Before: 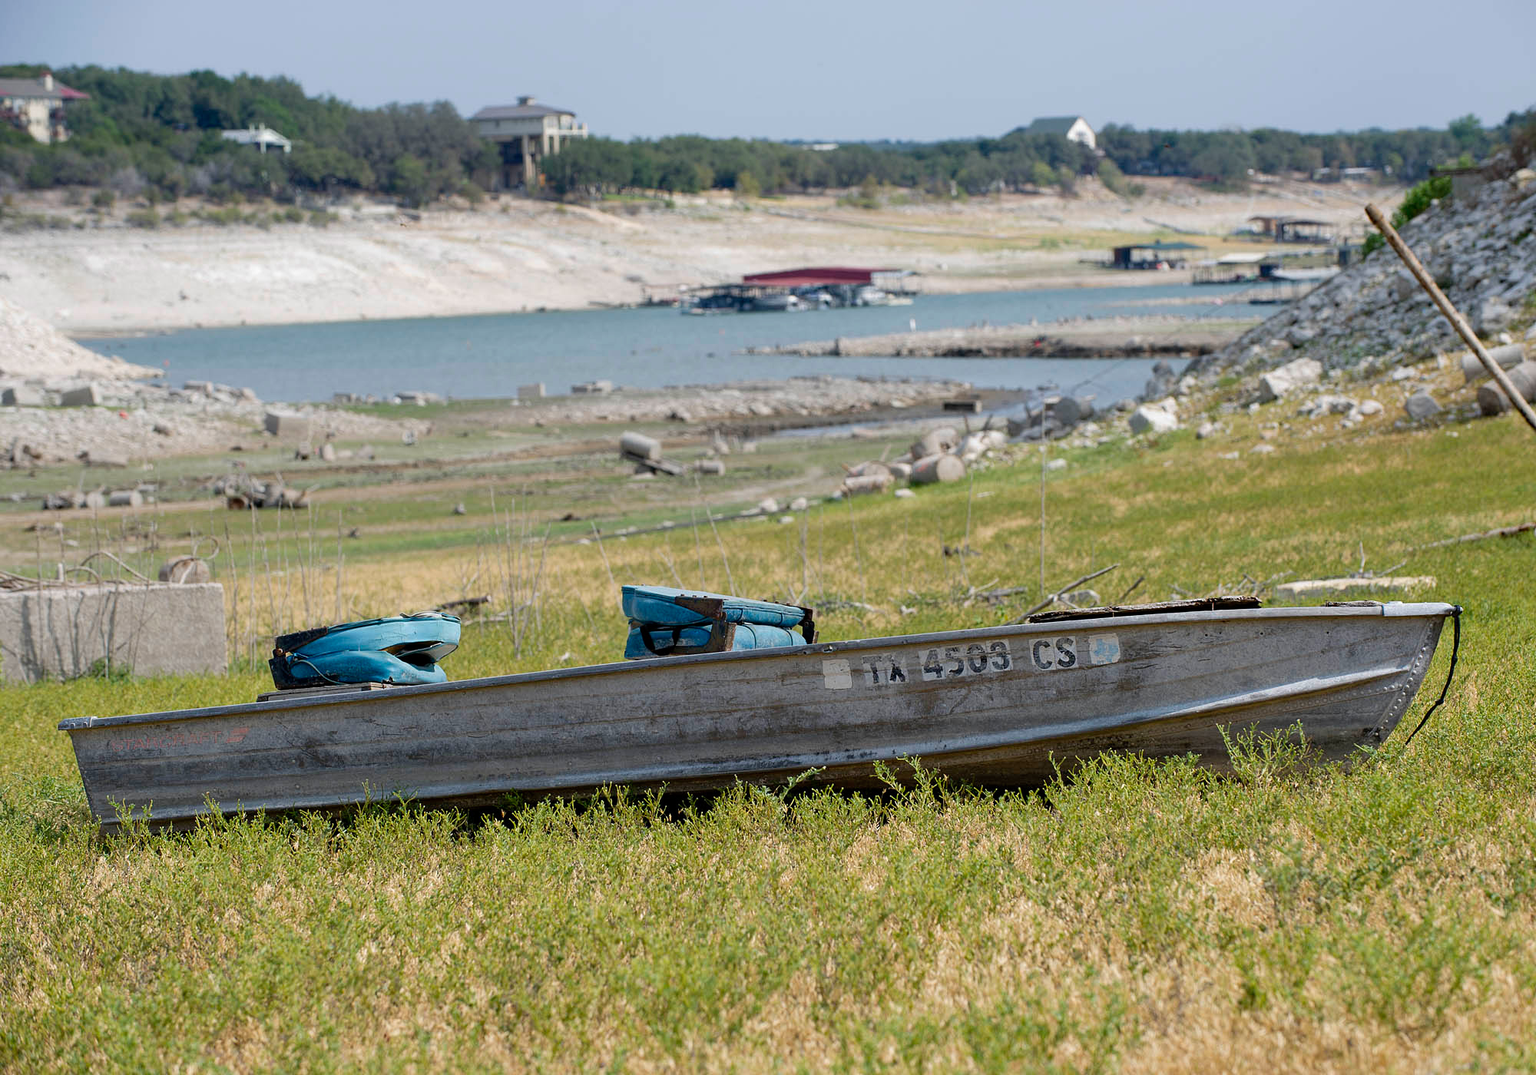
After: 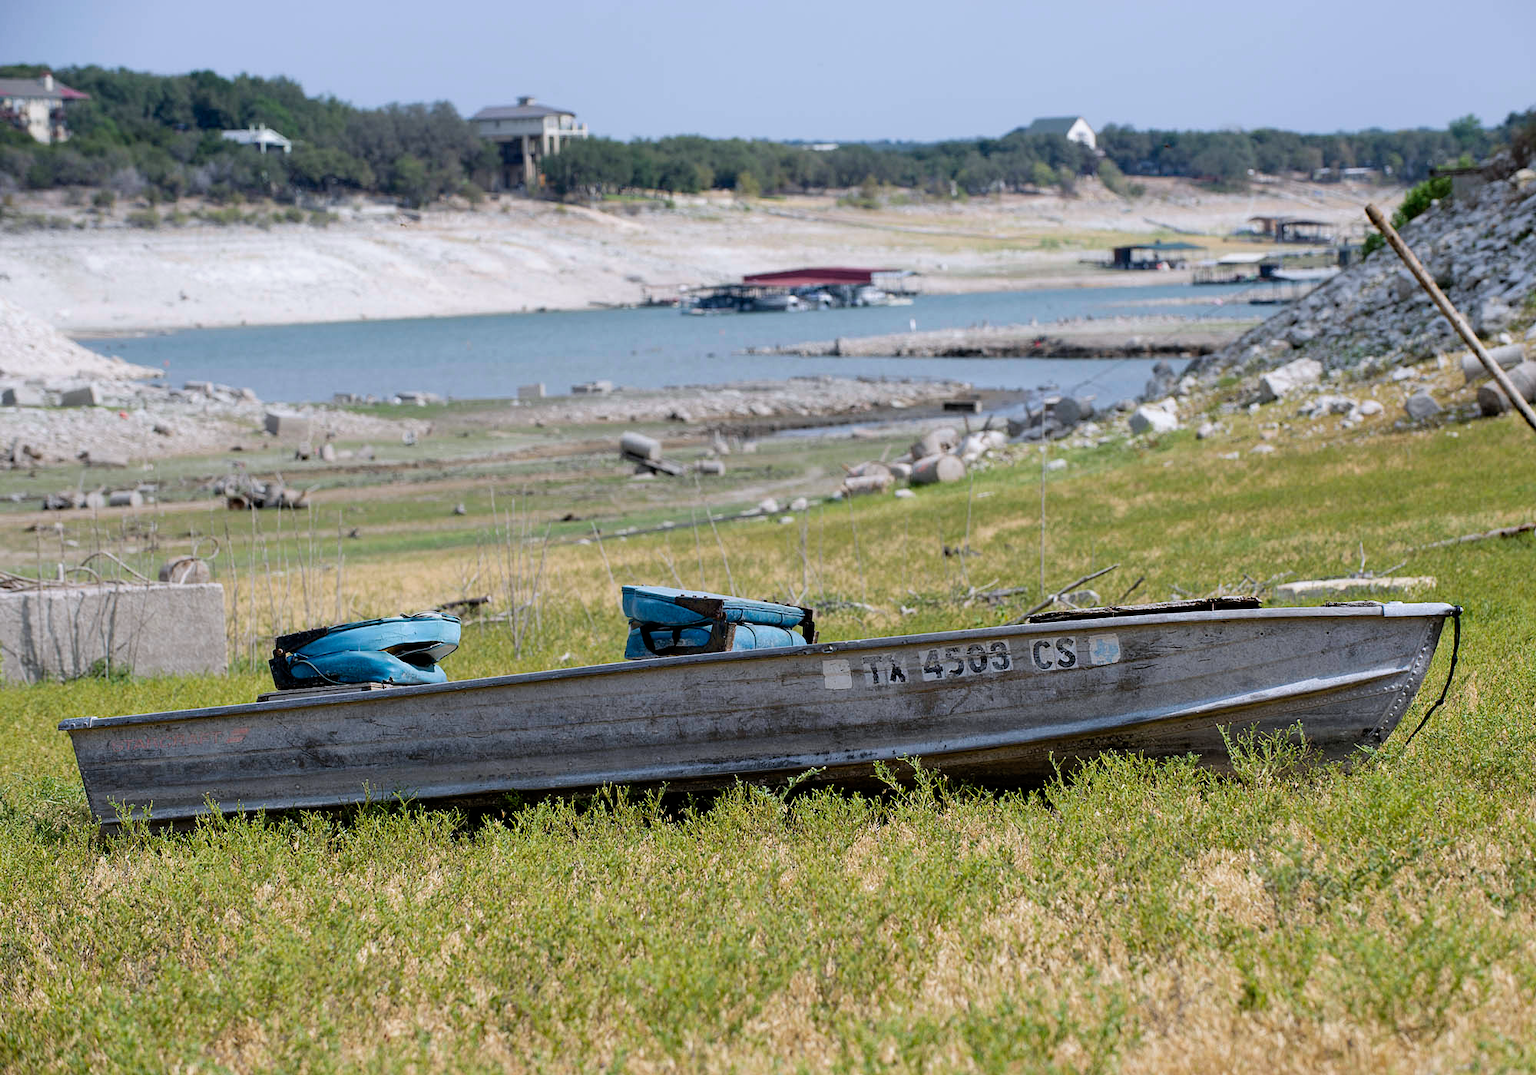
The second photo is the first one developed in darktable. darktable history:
white balance: red 0.984, blue 1.059
filmic rgb: black relative exposure -12.8 EV, white relative exposure 2.8 EV, threshold 3 EV, target black luminance 0%, hardness 8.54, latitude 70.41%, contrast 1.133, shadows ↔ highlights balance -0.395%, color science v4 (2020), enable highlight reconstruction true
